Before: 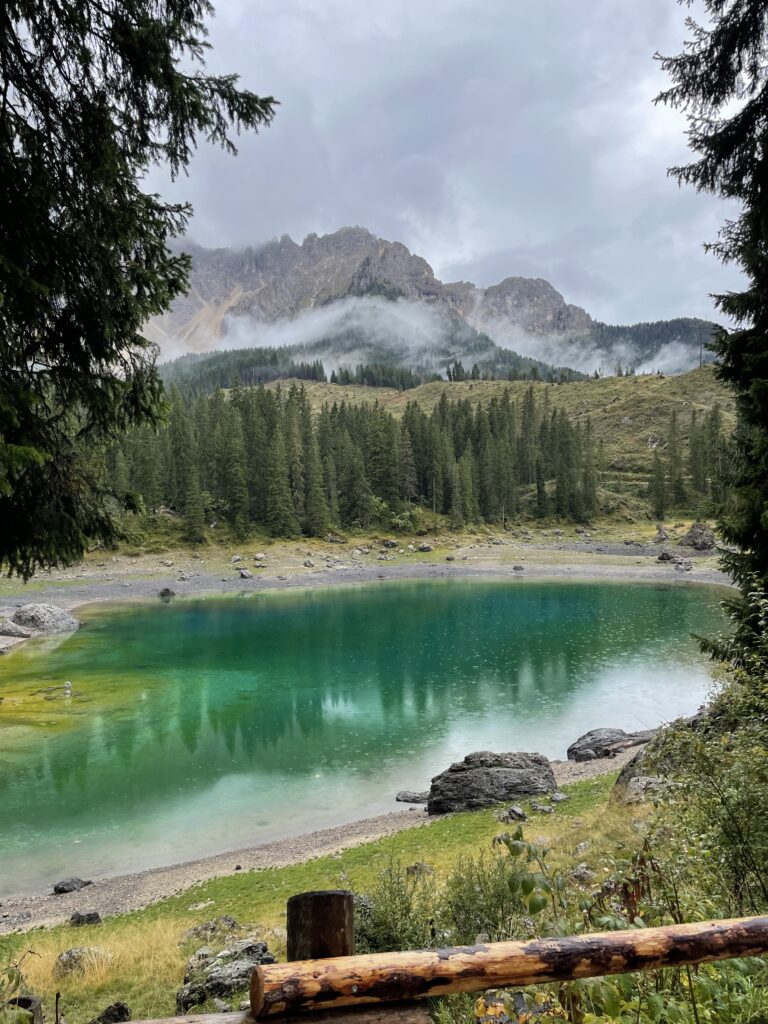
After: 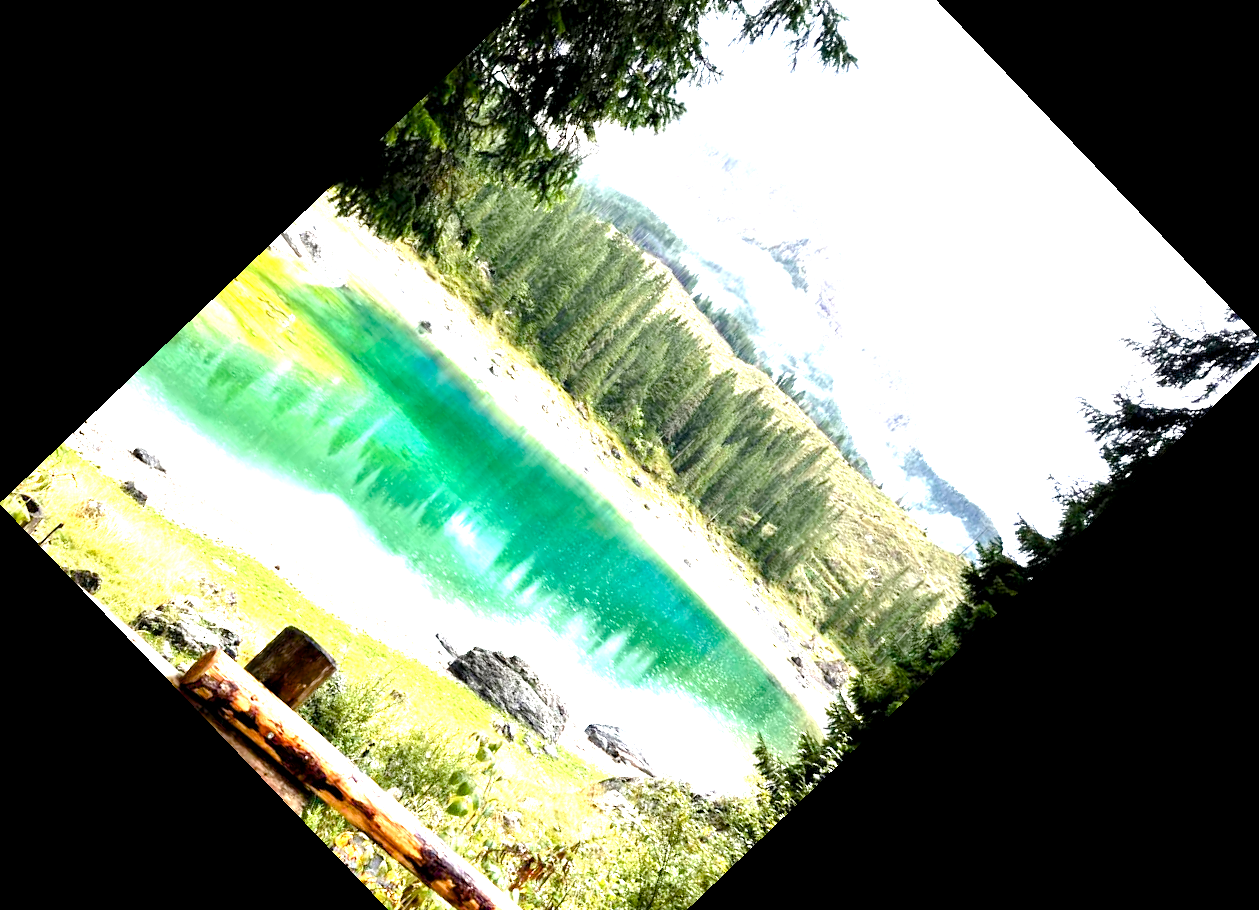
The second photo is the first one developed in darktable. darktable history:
tone equalizer: -8 EV -0.417 EV, -7 EV -0.389 EV, -6 EV -0.333 EV, -5 EV -0.222 EV, -3 EV 0.222 EV, -2 EV 0.333 EV, -1 EV 0.389 EV, +0 EV 0.417 EV, edges refinement/feathering 500, mask exposure compensation -1.25 EV, preserve details no
exposure: black level correction 0.001, exposure 2 EV, compensate highlight preservation false
crop and rotate: angle -46.26°, top 16.234%, right 0.912%, bottom 11.704%
color balance rgb: perceptual saturation grading › global saturation 20%, perceptual saturation grading › highlights -25%, perceptual saturation grading › shadows 50%
